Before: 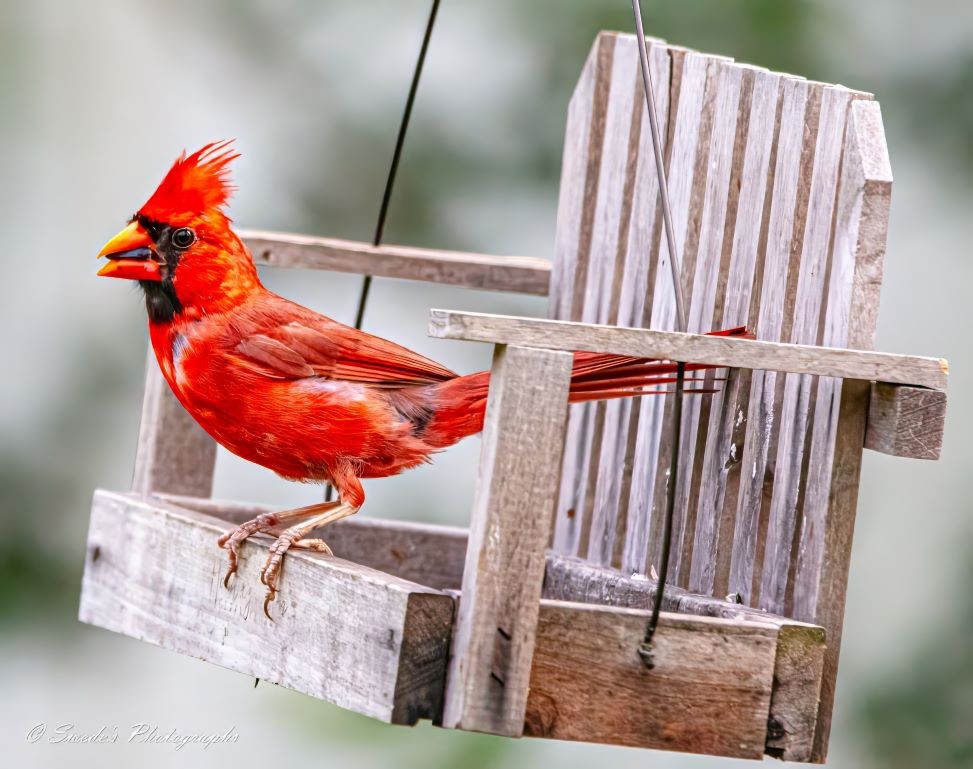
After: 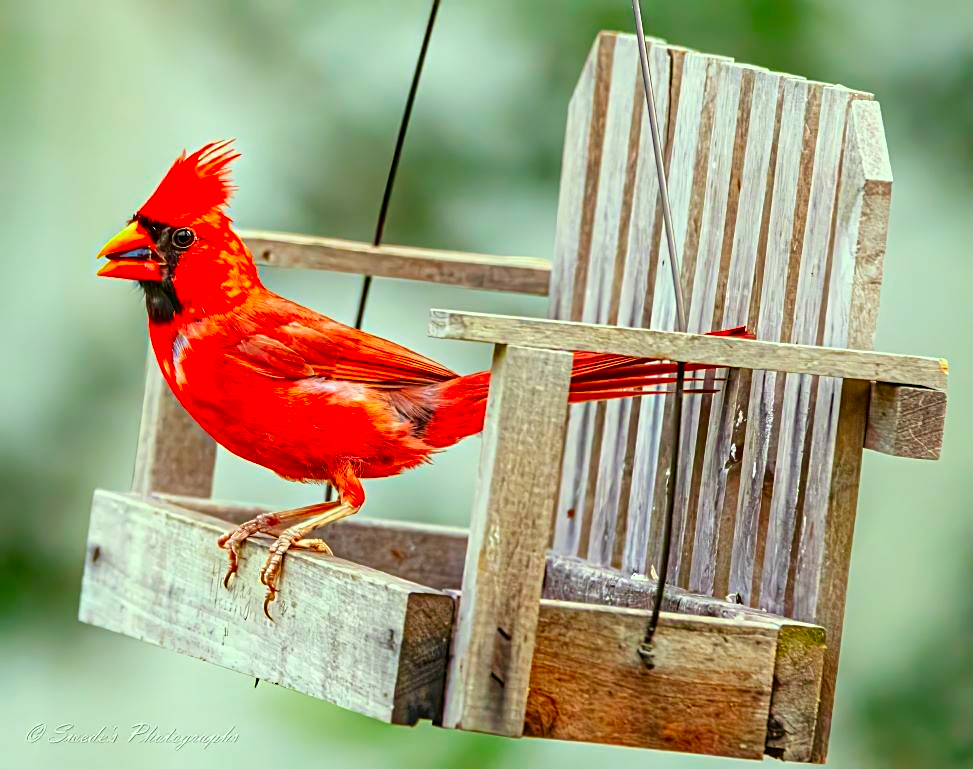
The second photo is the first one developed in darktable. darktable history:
sharpen: on, module defaults
color correction: highlights a* -11.21, highlights b* 9.91, saturation 1.72
